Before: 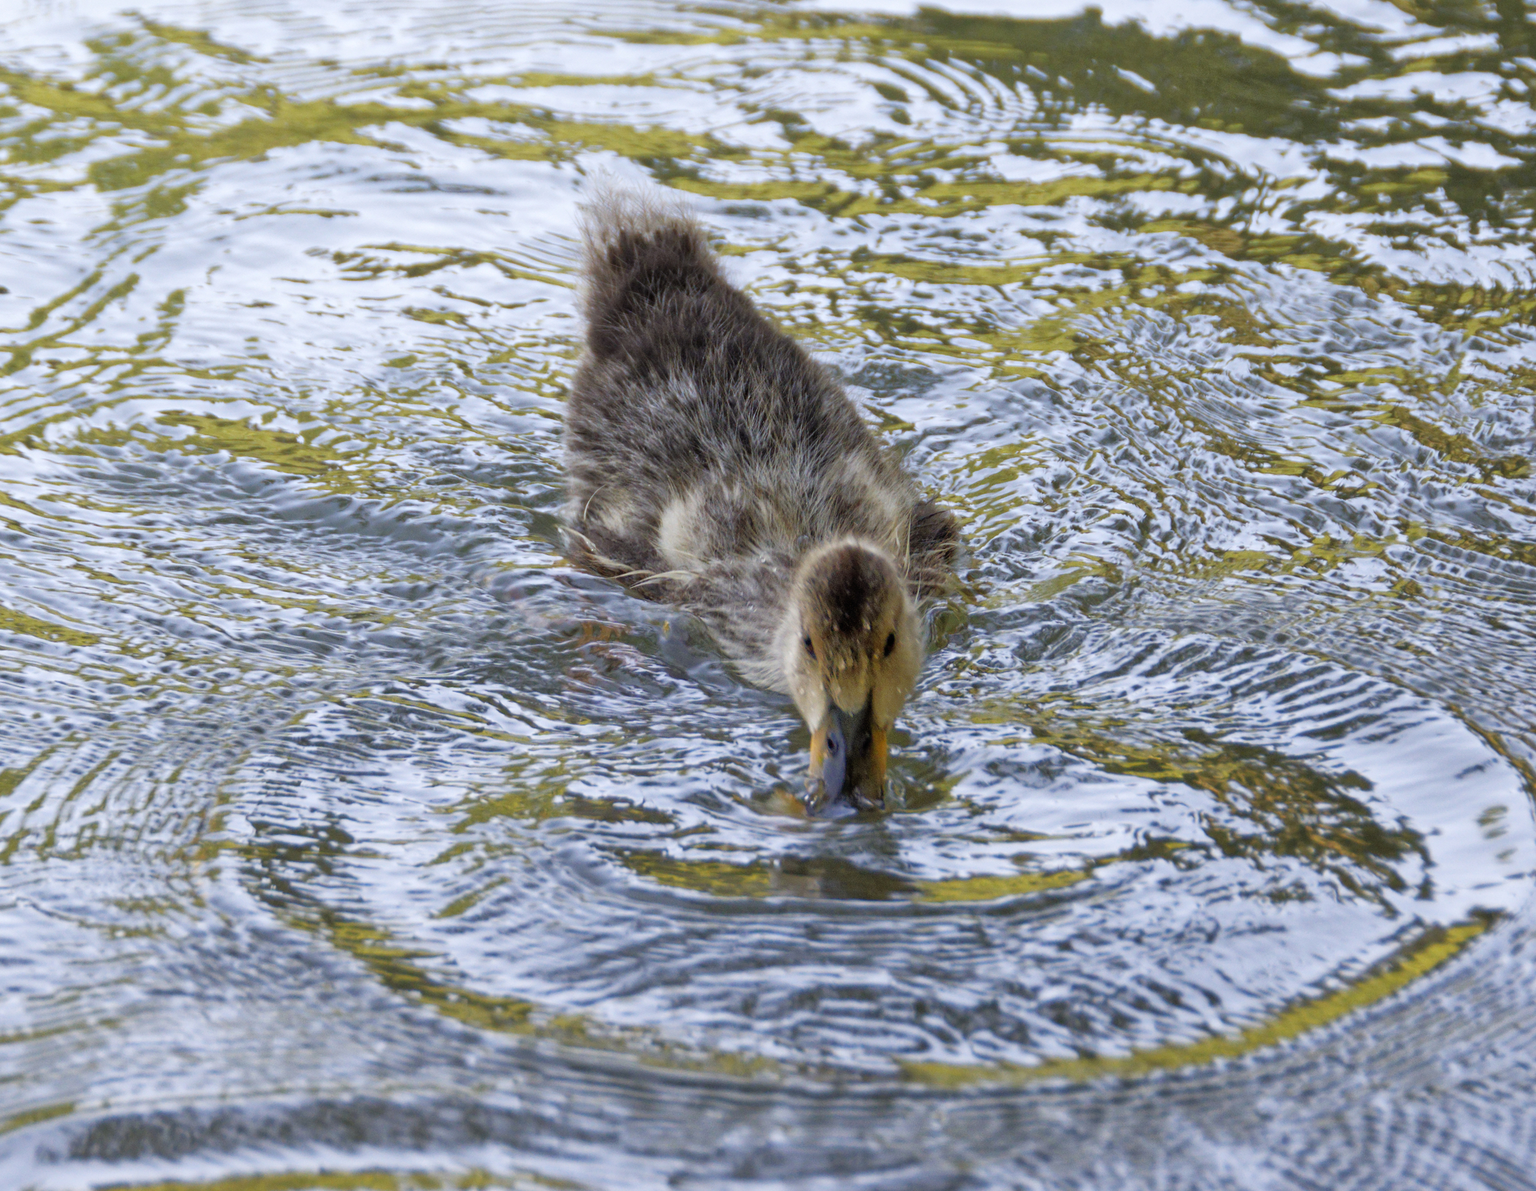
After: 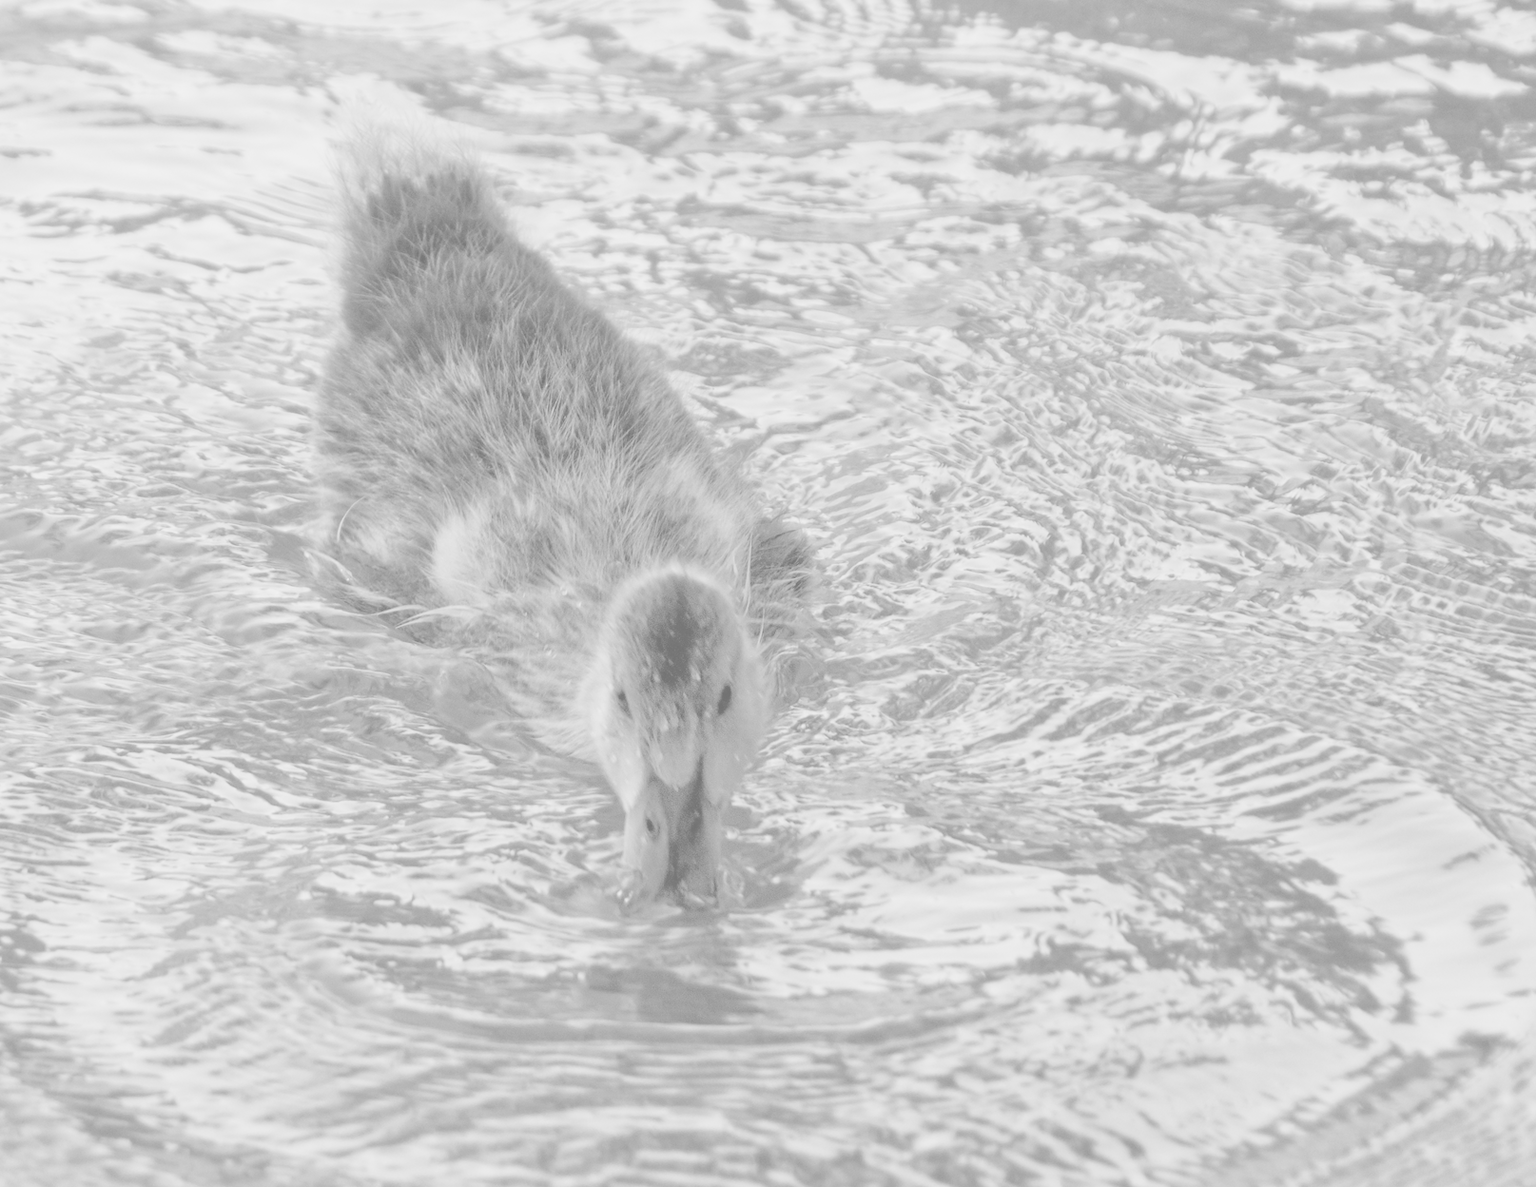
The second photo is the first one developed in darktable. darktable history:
exposure: exposure 0.375 EV, compensate highlight preservation false
contrast brightness saturation: contrast -0.32, brightness 0.75, saturation -0.78
monochrome: on, module defaults
crop and rotate: left 20.74%, top 7.912%, right 0.375%, bottom 13.378%
tone equalizer: on, module defaults
